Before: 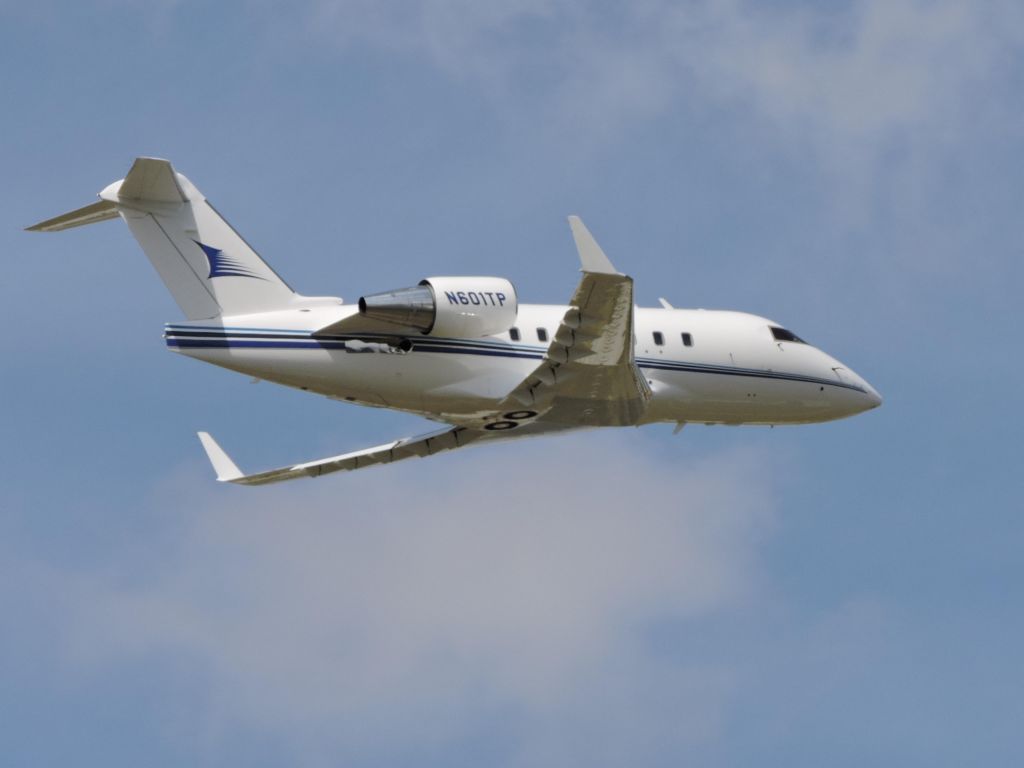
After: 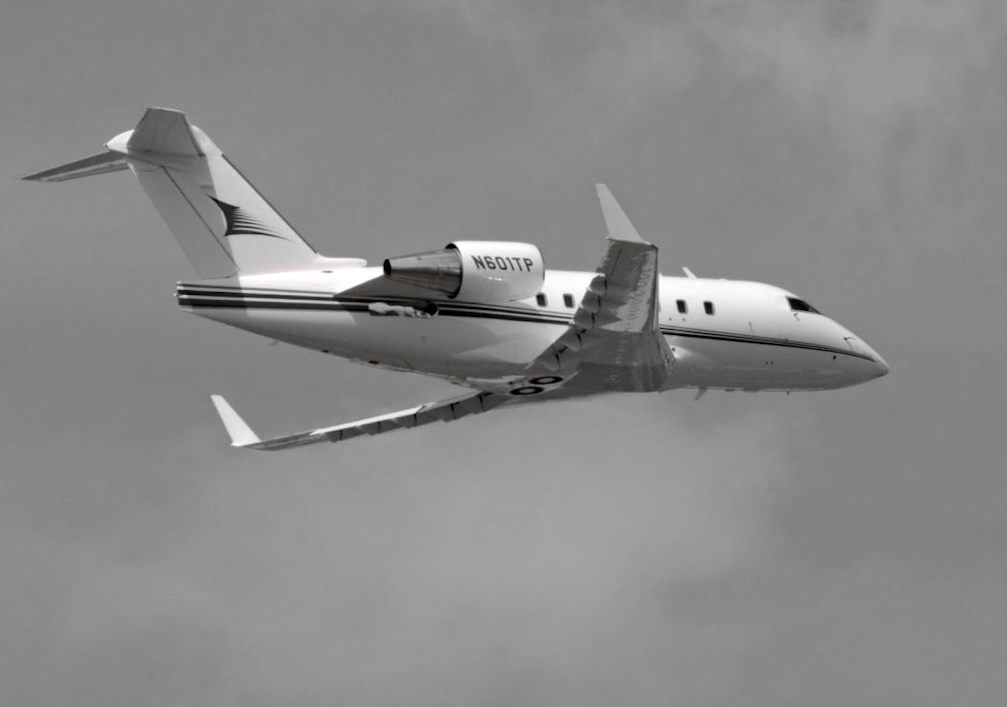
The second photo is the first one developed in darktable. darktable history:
rotate and perspective: rotation 0.679°, lens shift (horizontal) 0.136, crop left 0.009, crop right 0.991, crop top 0.078, crop bottom 0.95
haze removal: compatibility mode true, adaptive false
color zones: curves: ch0 [(0, 0.65) (0.096, 0.644) (0.221, 0.539) (0.429, 0.5) (0.571, 0.5) (0.714, 0.5) (0.857, 0.5) (1, 0.65)]; ch1 [(0, 0.5) (0.143, 0.5) (0.257, -0.002) (0.429, 0.04) (0.571, -0.001) (0.714, -0.015) (0.857, 0.024) (1, 0.5)]
crop: left 0.434%, top 0.485%, right 0.244%, bottom 0.386%
